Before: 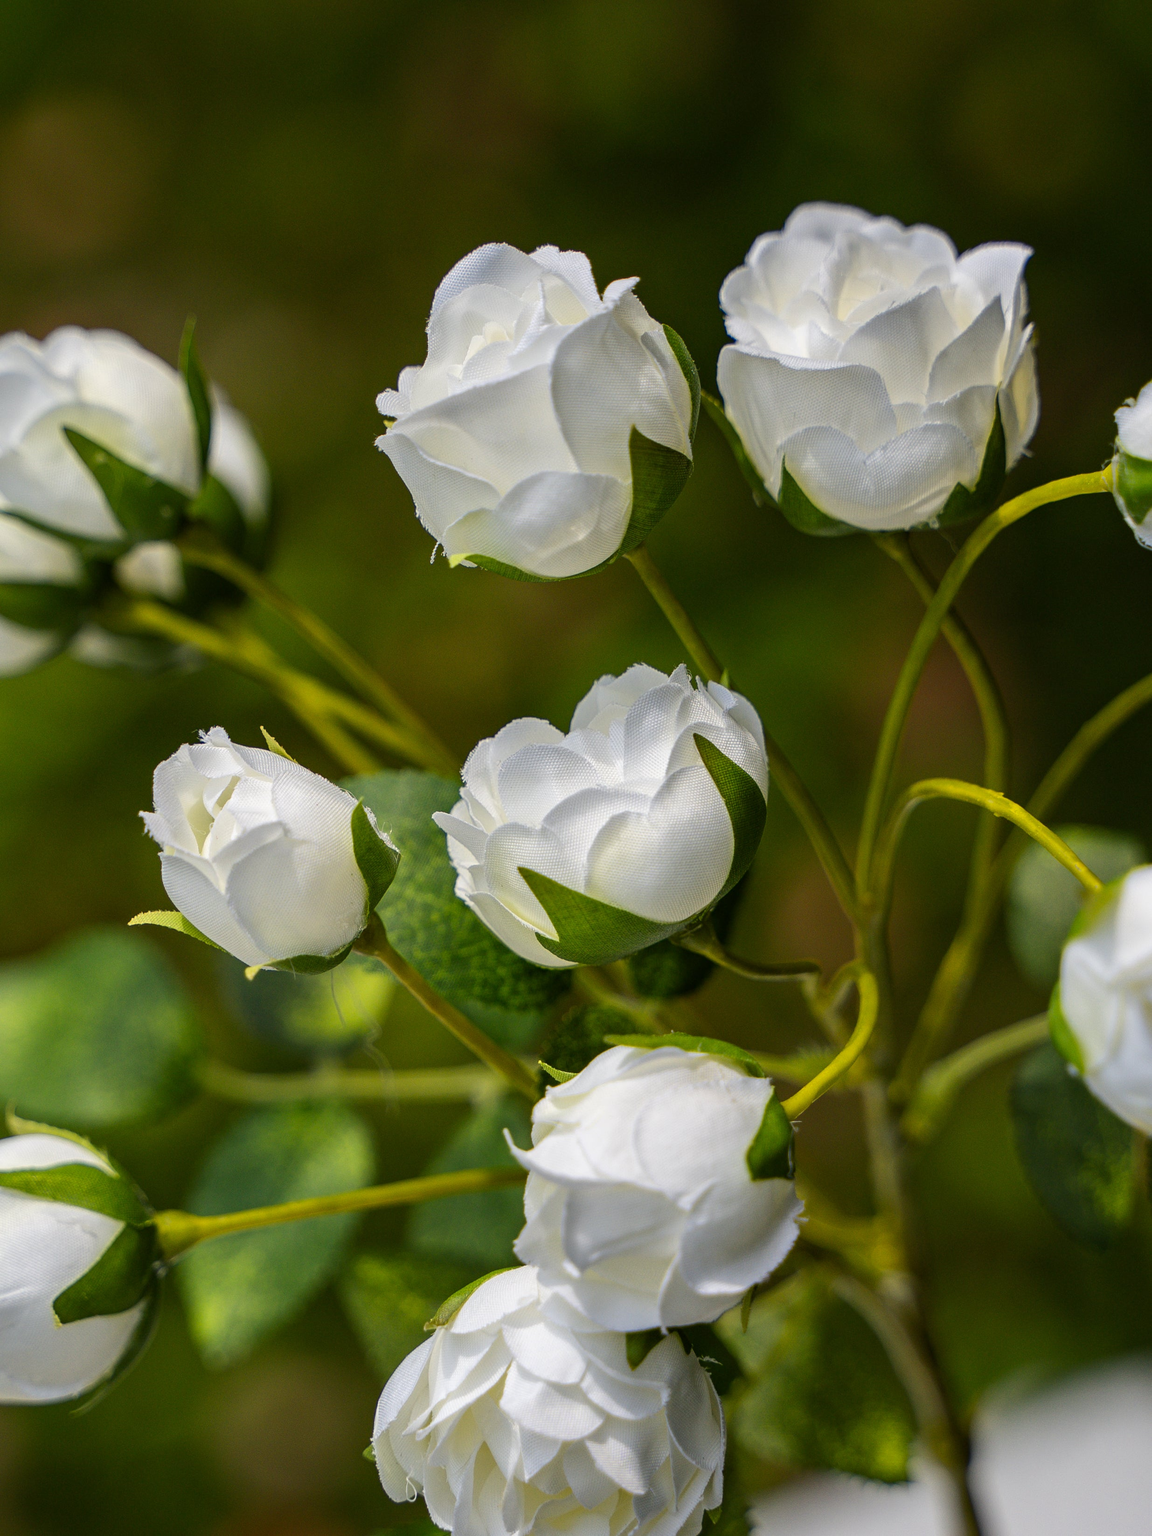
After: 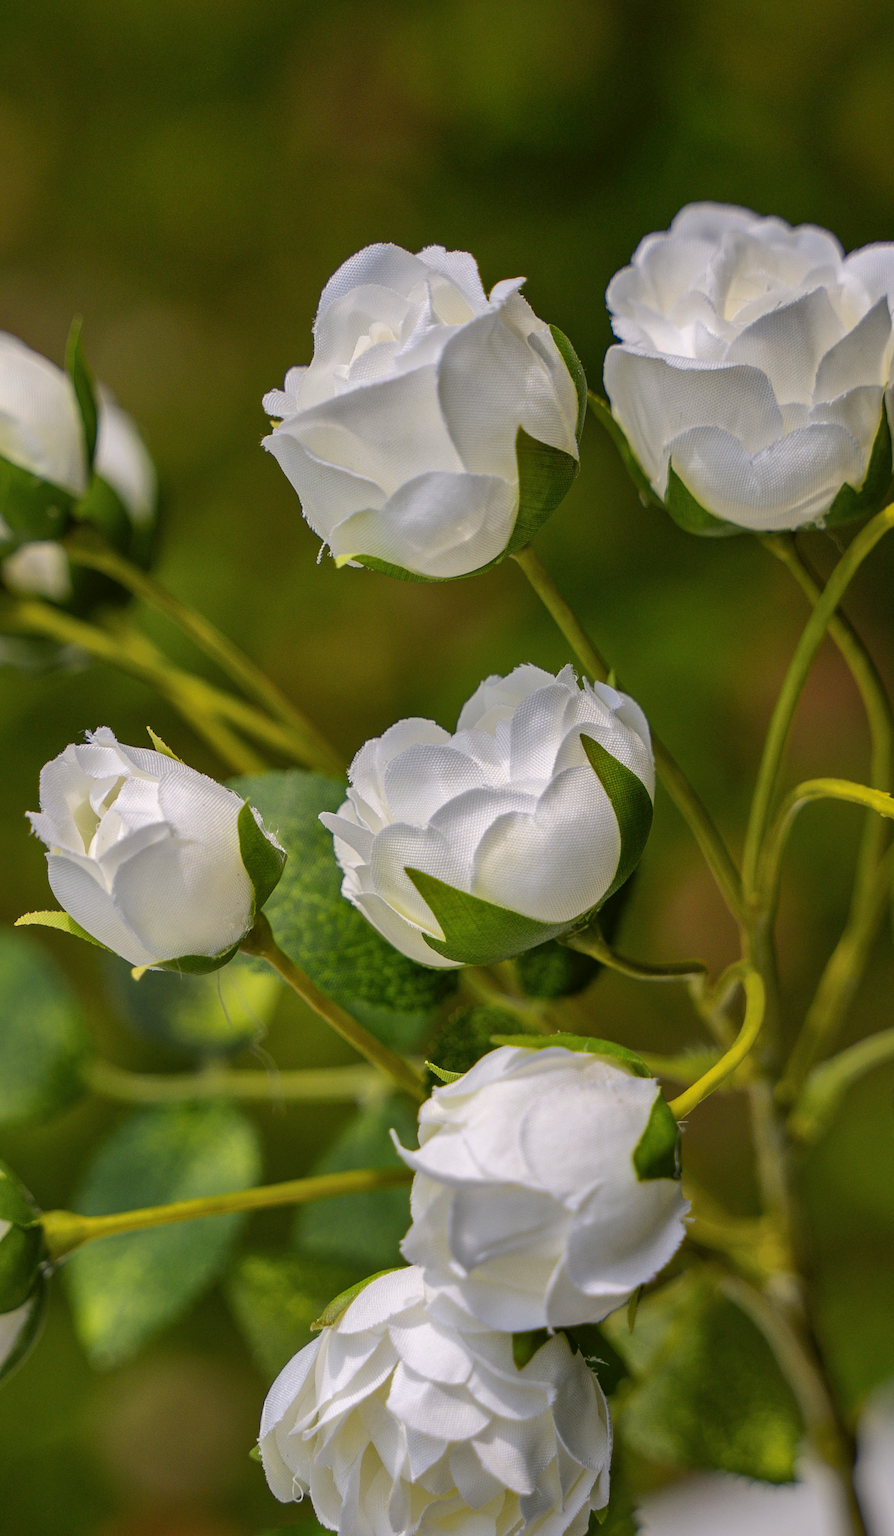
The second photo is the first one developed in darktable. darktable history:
color correction: highlights a* 3.16, highlights b* -1.62, shadows a* -0.079, shadows b* 2.28, saturation 0.978
shadows and highlights: on, module defaults
crop: left 9.88%, right 12.474%
